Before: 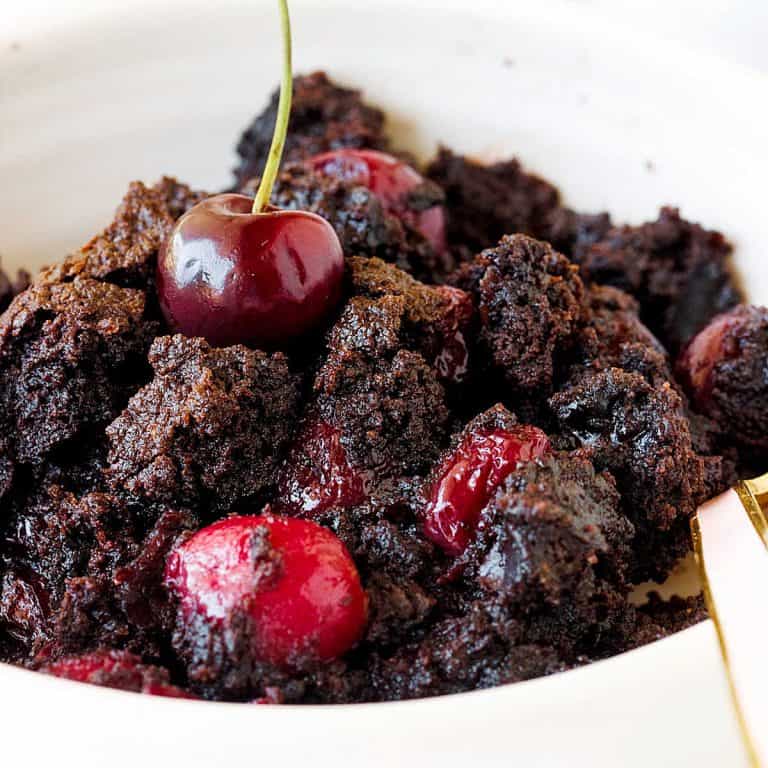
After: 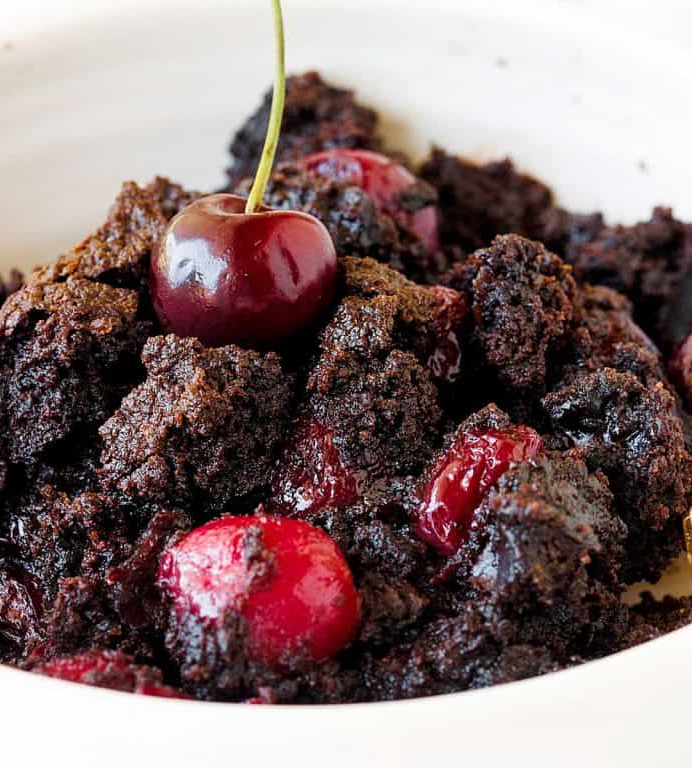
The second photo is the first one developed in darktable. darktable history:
crop and rotate: left 0.997%, right 8.803%
